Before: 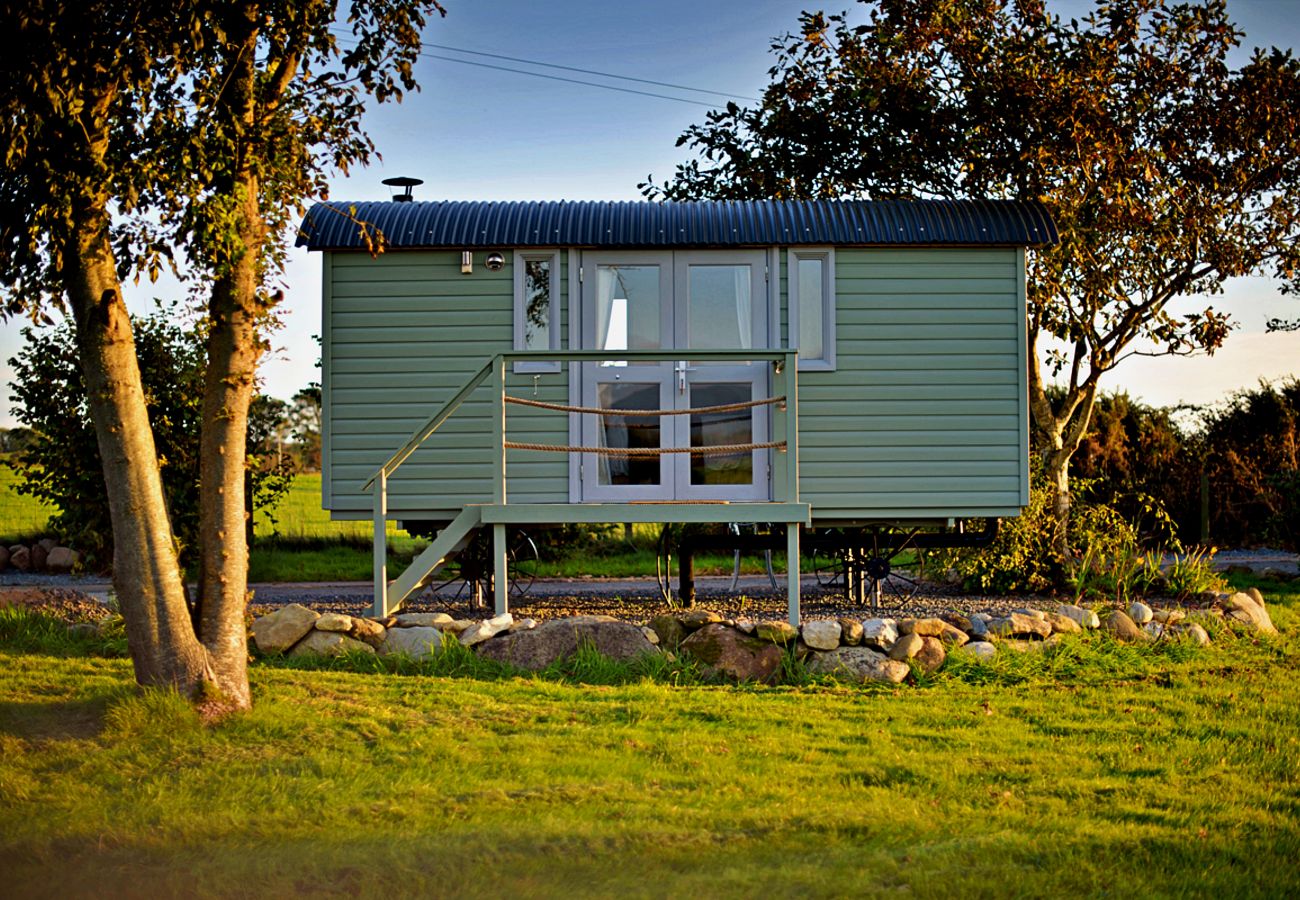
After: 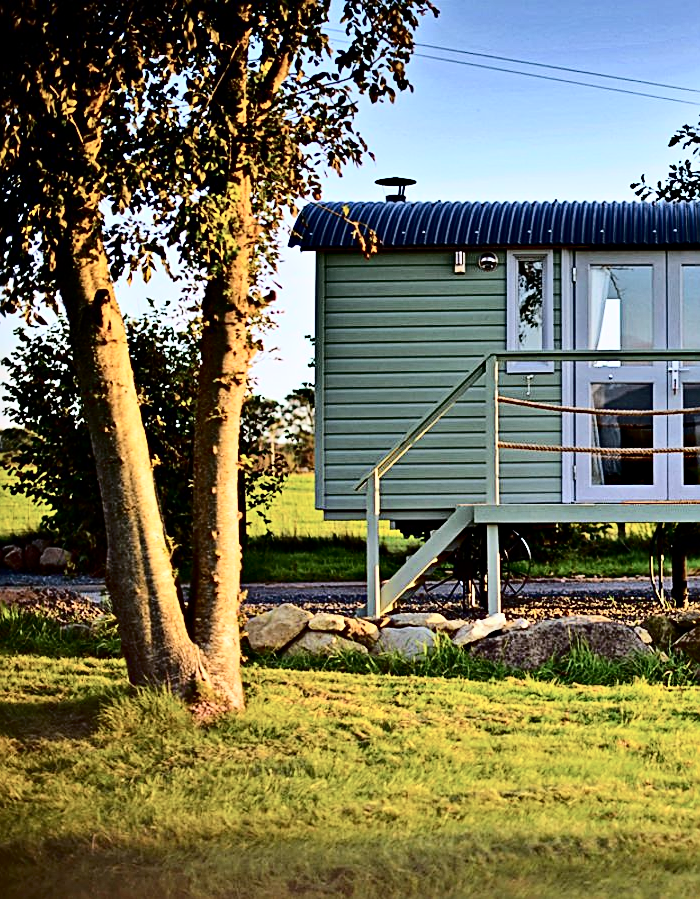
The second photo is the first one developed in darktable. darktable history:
exposure: compensate highlight preservation false
haze removal: compatibility mode true, adaptive false
sharpen: on, module defaults
color calibration: gray › normalize channels true, illuminant as shot in camera, x 0.358, y 0.373, temperature 4628.91 K, gamut compression 0.018
crop: left 0.614%, right 45.529%, bottom 0.087%
tone curve: curves: ch0 [(0, 0) (0.003, 0.001) (0.011, 0.004) (0.025, 0.009) (0.044, 0.016) (0.069, 0.025) (0.1, 0.036) (0.136, 0.059) (0.177, 0.103) (0.224, 0.175) (0.277, 0.274) (0.335, 0.395) (0.399, 0.52) (0.468, 0.635) (0.543, 0.733) (0.623, 0.817) (0.709, 0.888) (0.801, 0.93) (0.898, 0.964) (1, 1)], color space Lab, independent channels, preserve colors none
